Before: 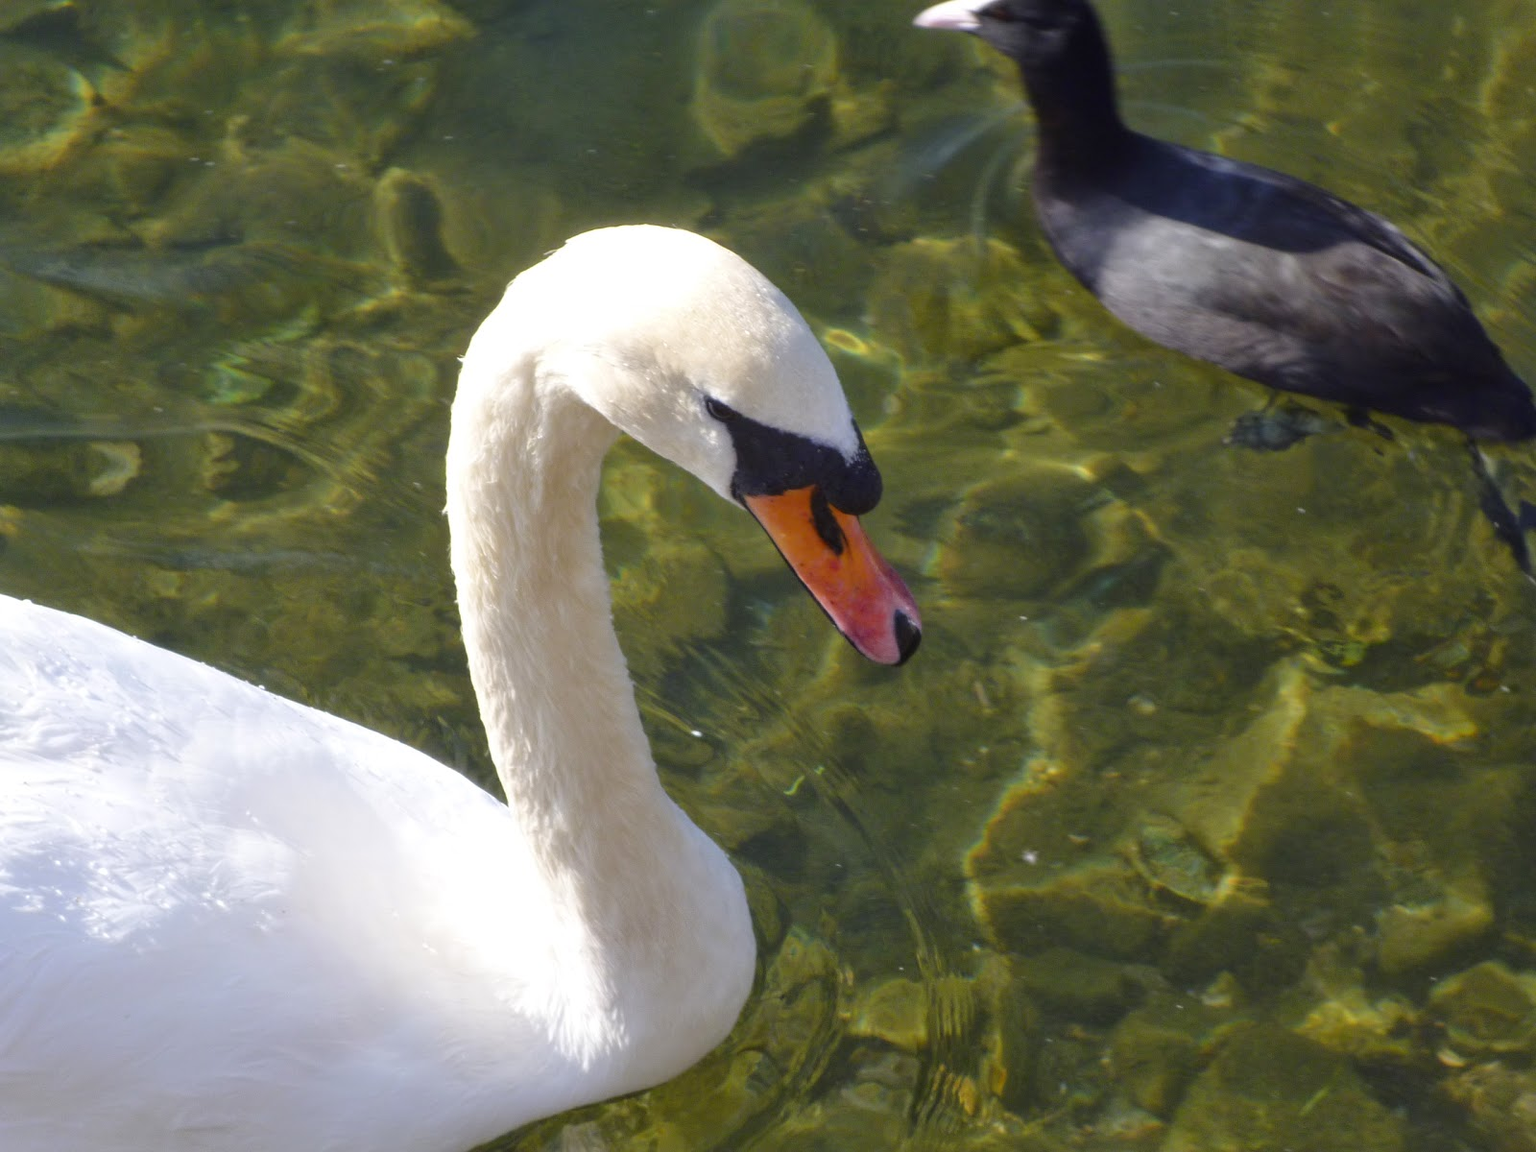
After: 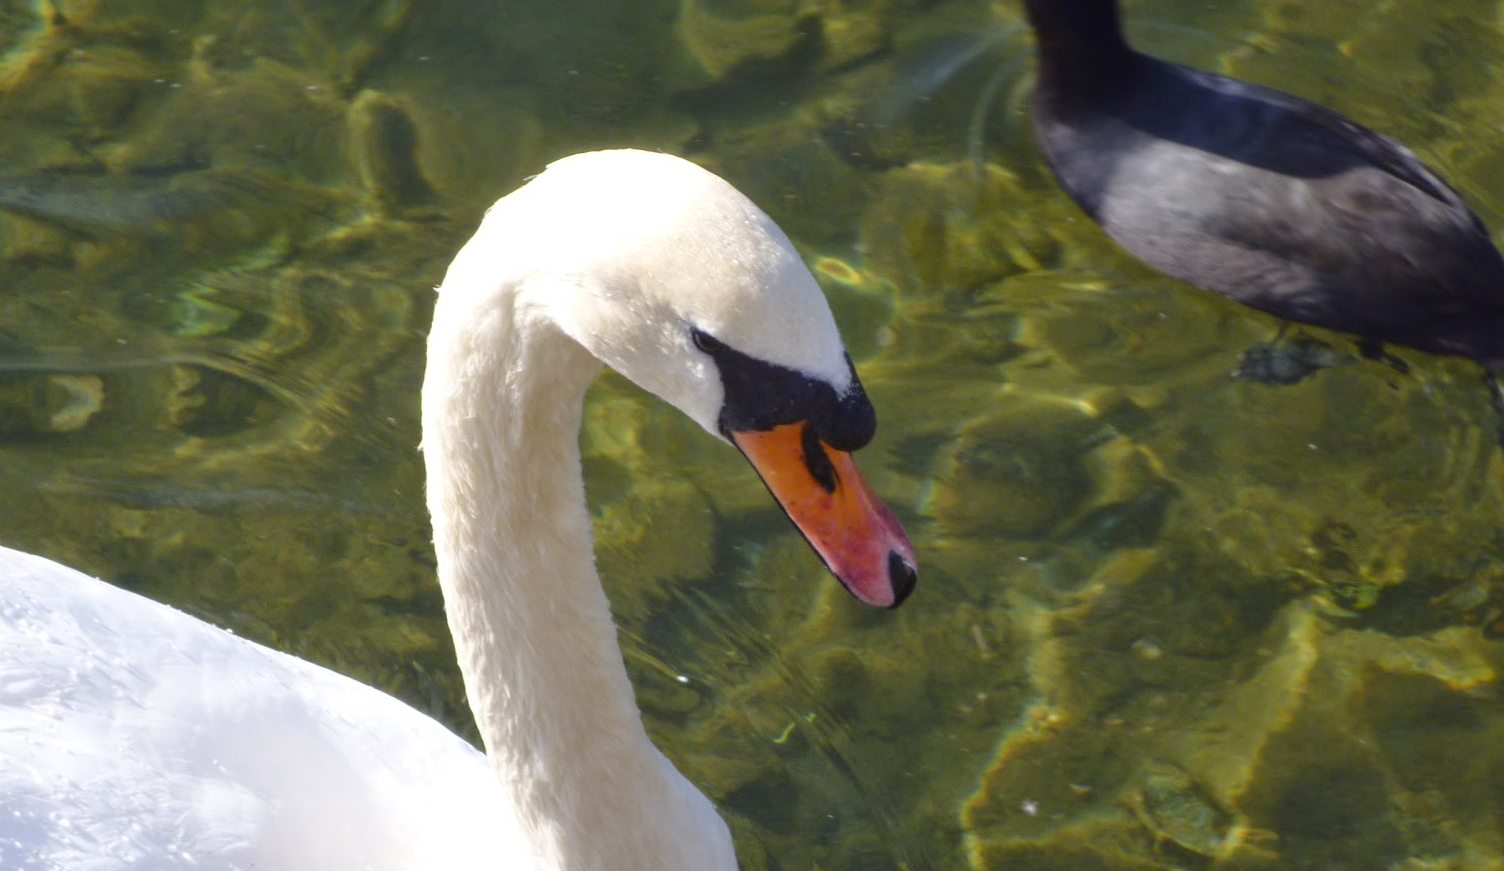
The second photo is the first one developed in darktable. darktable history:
crop: left 2.727%, top 7.153%, right 3.25%, bottom 20.221%
